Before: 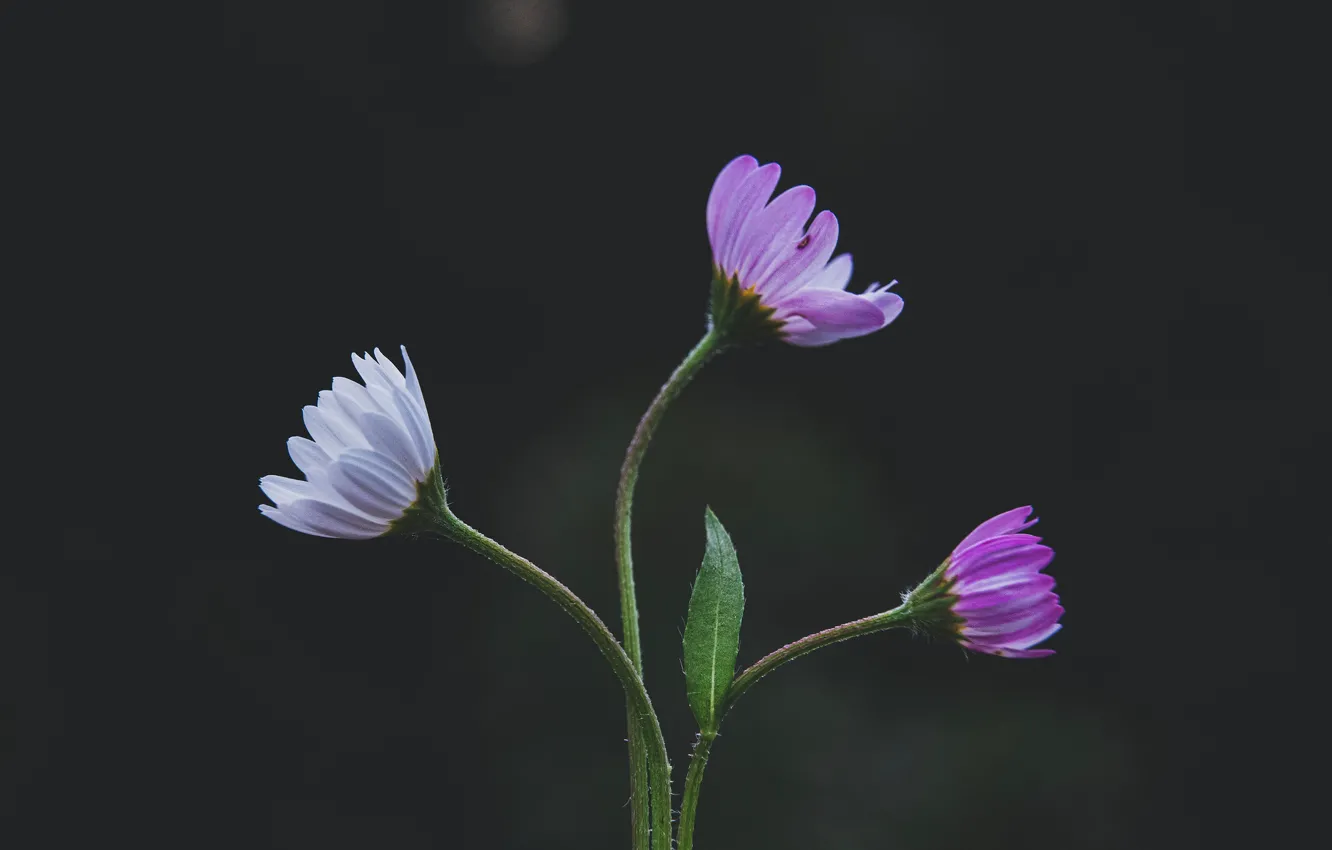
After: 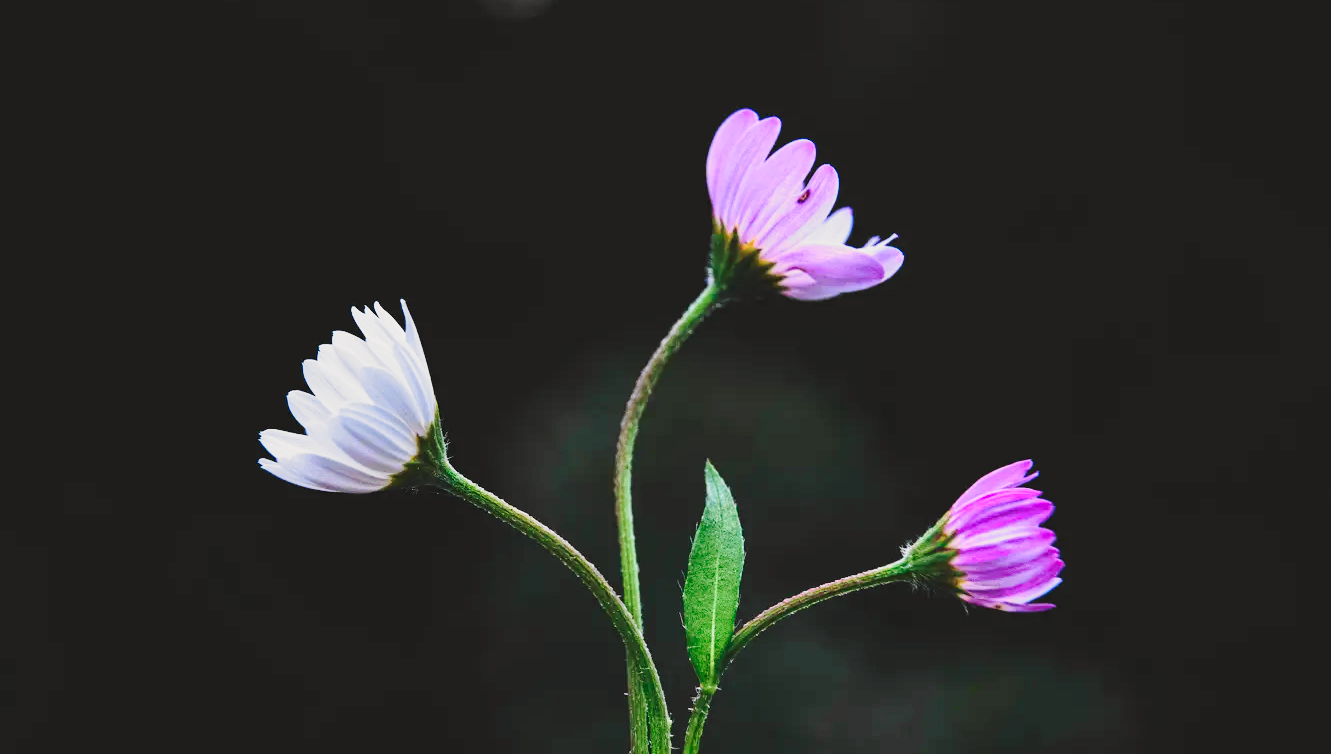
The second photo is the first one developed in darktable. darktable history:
crop and rotate: top 5.583%, bottom 5.611%
tone curve: curves: ch0 [(0, 0.019) (0.066, 0.043) (0.189, 0.182) (0.368, 0.407) (0.501, 0.564) (0.677, 0.729) (0.851, 0.861) (0.997, 0.959)]; ch1 [(0, 0) (0.187, 0.121) (0.388, 0.346) (0.437, 0.409) (0.474, 0.472) (0.499, 0.501) (0.514, 0.507) (0.548, 0.557) (0.653, 0.663) (0.812, 0.856) (1, 1)]; ch2 [(0, 0) (0.246, 0.214) (0.421, 0.427) (0.459, 0.484) (0.5, 0.504) (0.518, 0.516) (0.529, 0.548) (0.56, 0.576) (0.607, 0.63) (0.744, 0.734) (0.867, 0.821) (0.993, 0.889)], color space Lab, independent channels, preserve colors none
base curve: curves: ch0 [(0, 0) (0.032, 0.037) (0.105, 0.228) (0.435, 0.76) (0.856, 0.983) (1, 1)], preserve colors none
